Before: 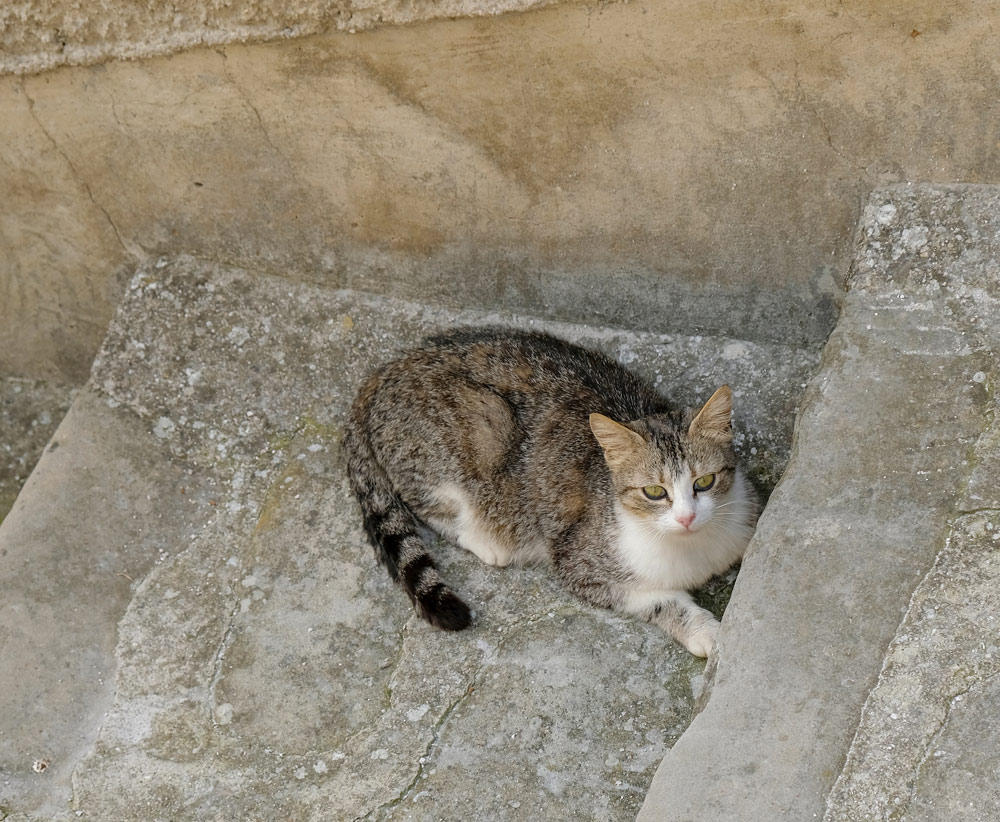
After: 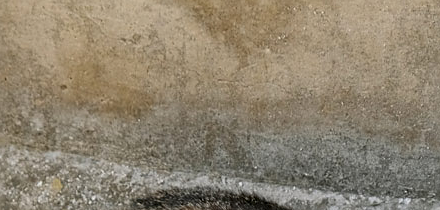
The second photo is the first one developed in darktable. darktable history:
sharpen: amount 0.5
crop: left 29.107%, top 16.795%, right 26.869%, bottom 57.631%
contrast brightness saturation: contrast 0.097, brightness 0.016, saturation 0.023
